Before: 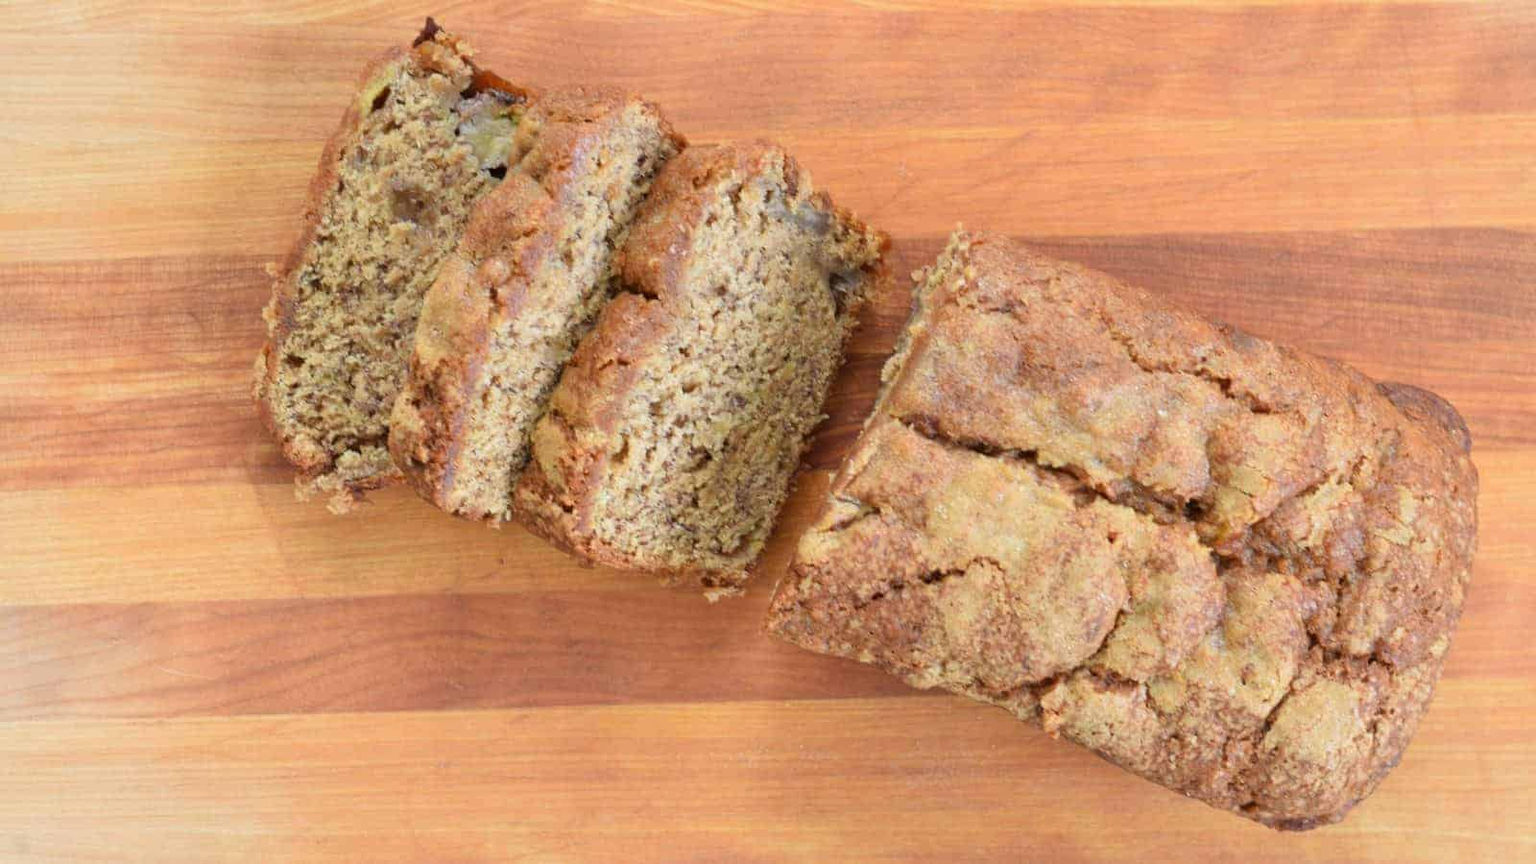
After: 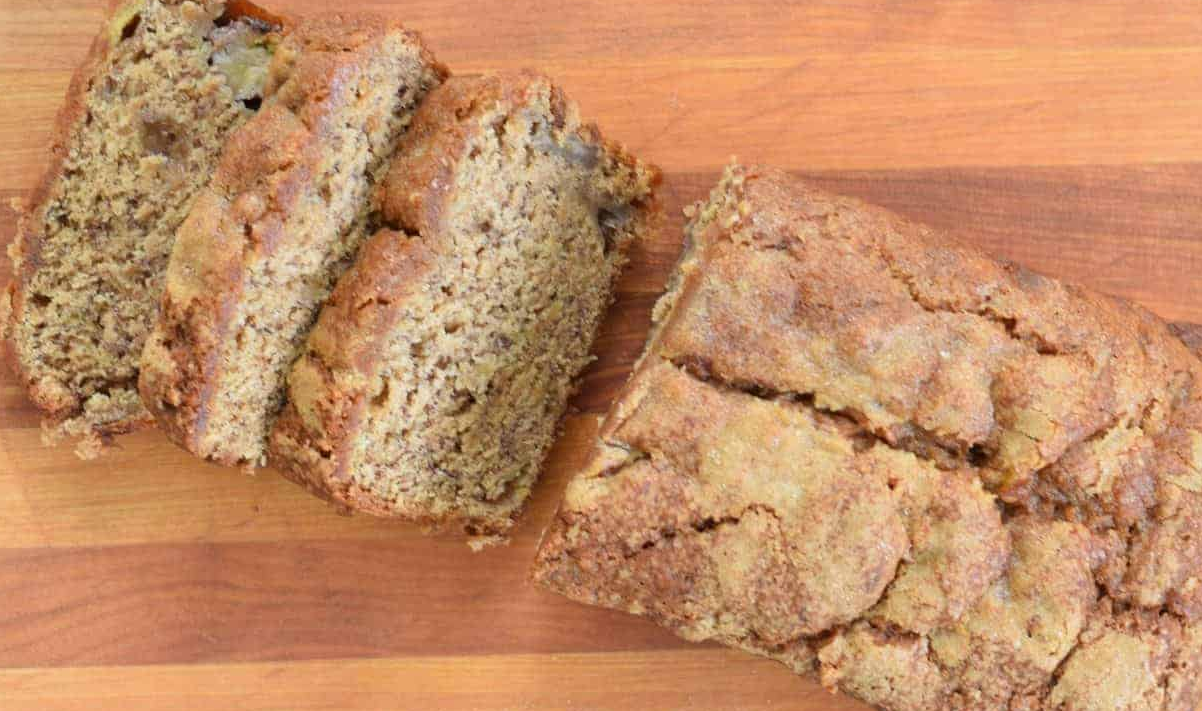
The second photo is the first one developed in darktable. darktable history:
crop: left 16.685%, top 8.487%, right 8.161%, bottom 12.512%
